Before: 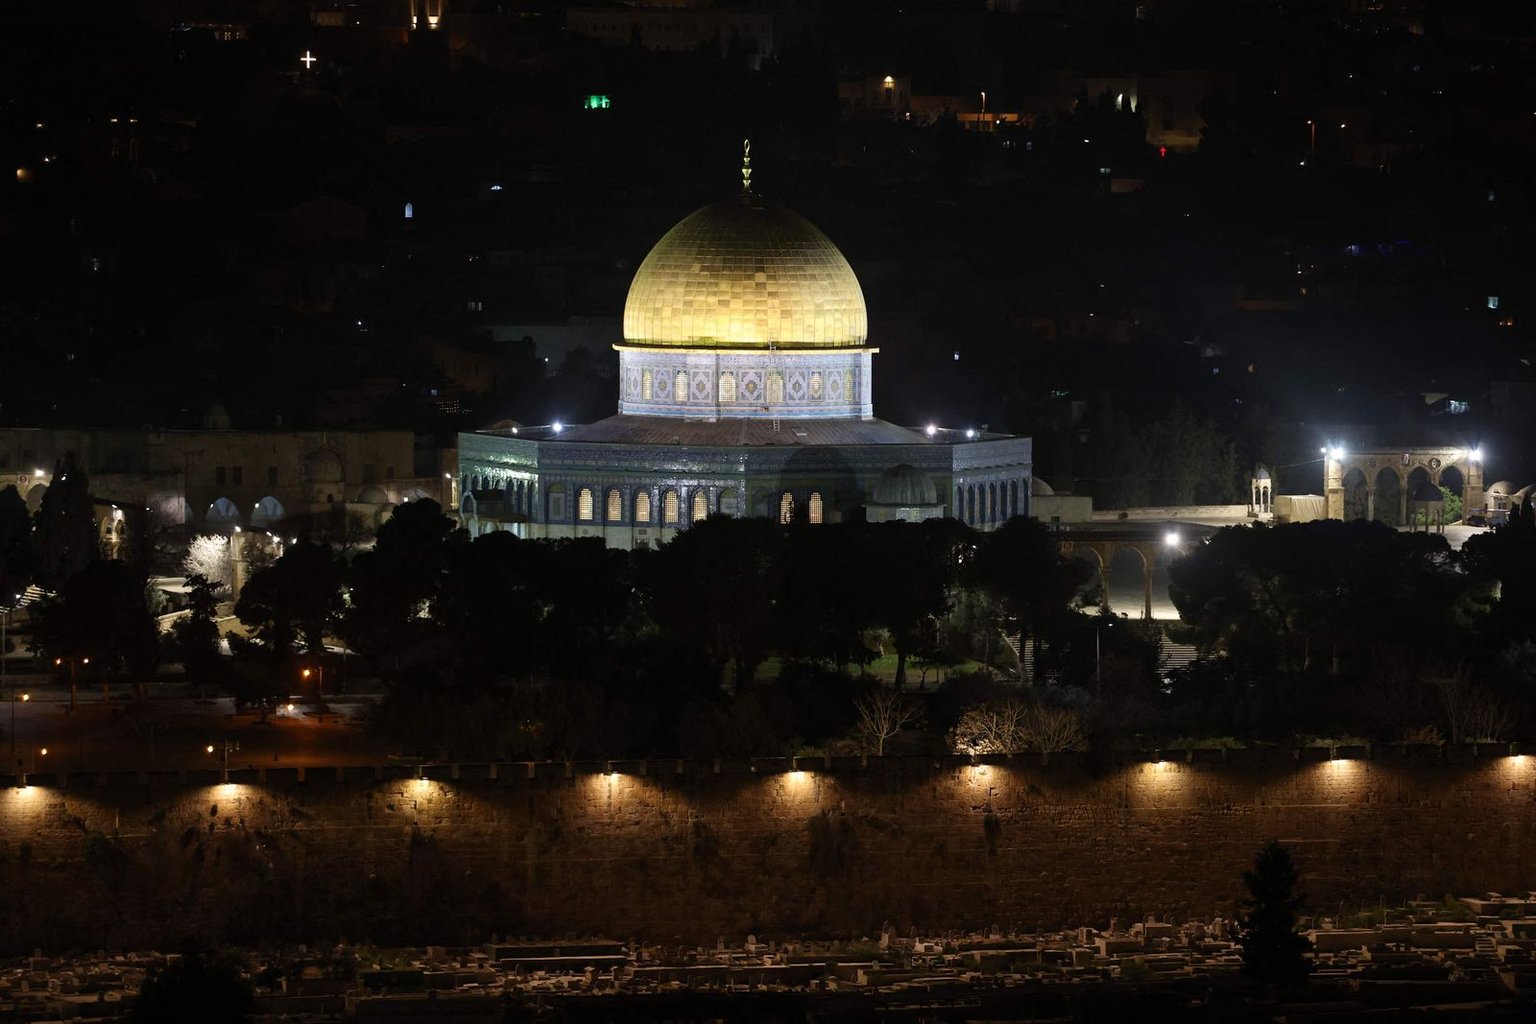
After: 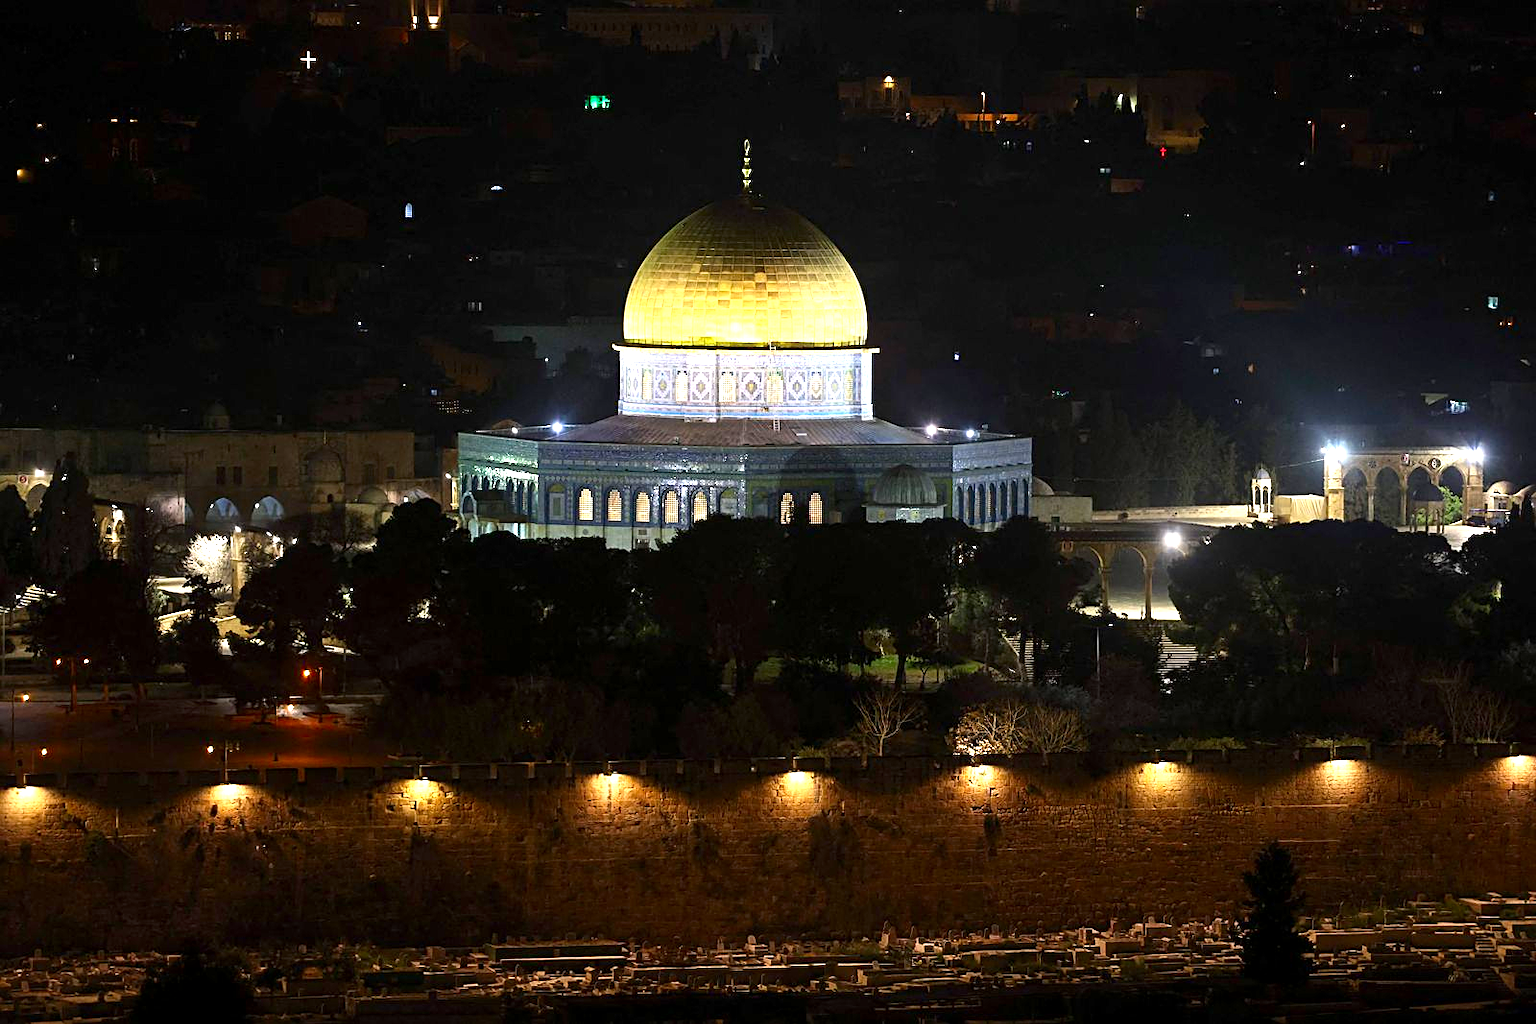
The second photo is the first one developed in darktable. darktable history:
exposure: black level correction 0.001, exposure 1.037 EV, compensate highlight preservation false
sharpen: on, module defaults
contrast brightness saturation: contrast 0.087, saturation 0.27
